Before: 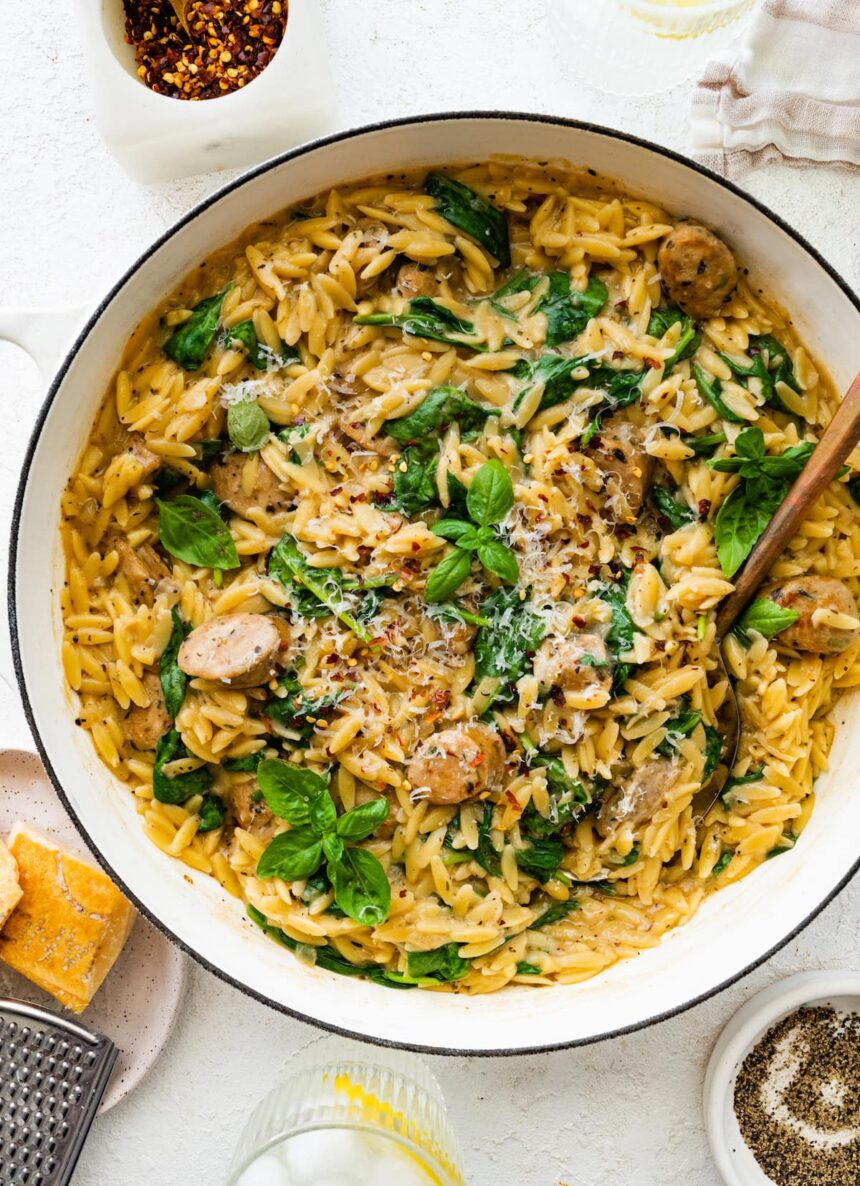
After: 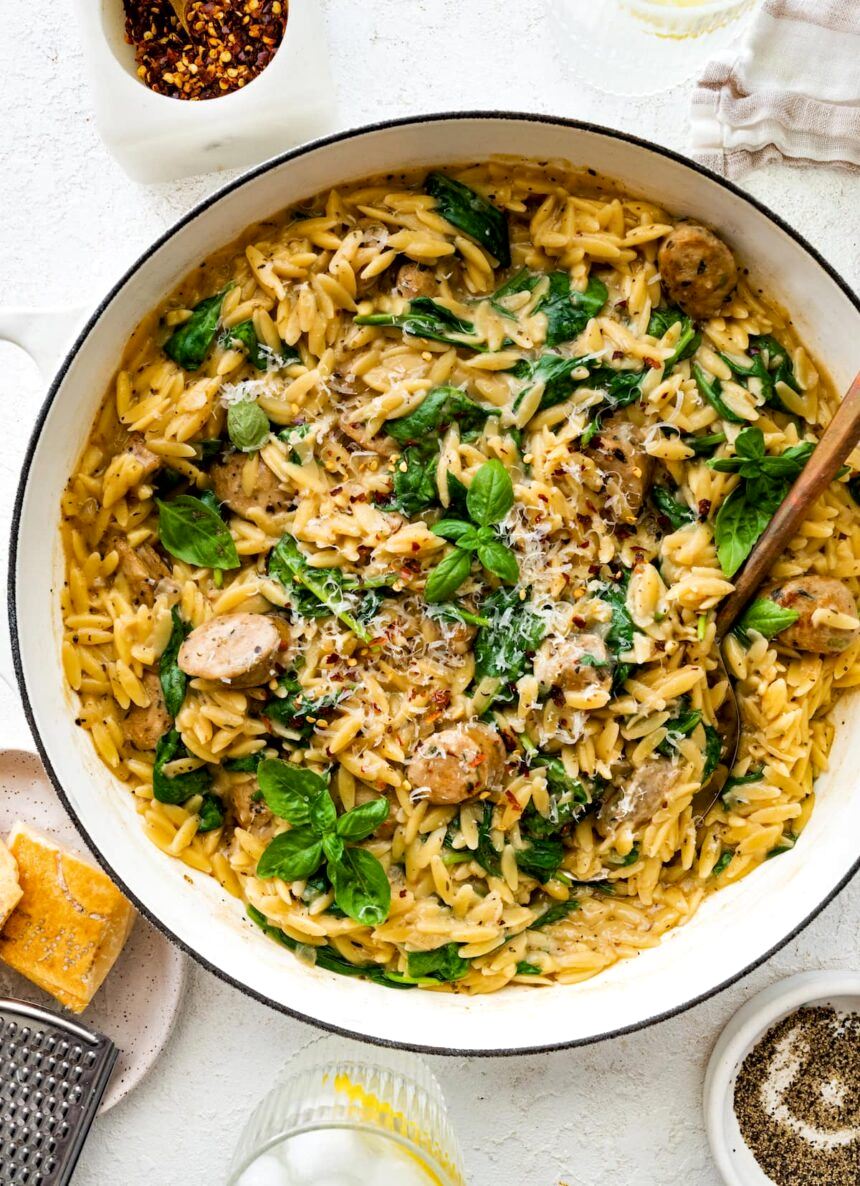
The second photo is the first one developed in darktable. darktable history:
local contrast: mode bilateral grid, contrast 20, coarseness 50, detail 140%, midtone range 0.2
exposure: black level correction 0.002, compensate highlight preservation false
